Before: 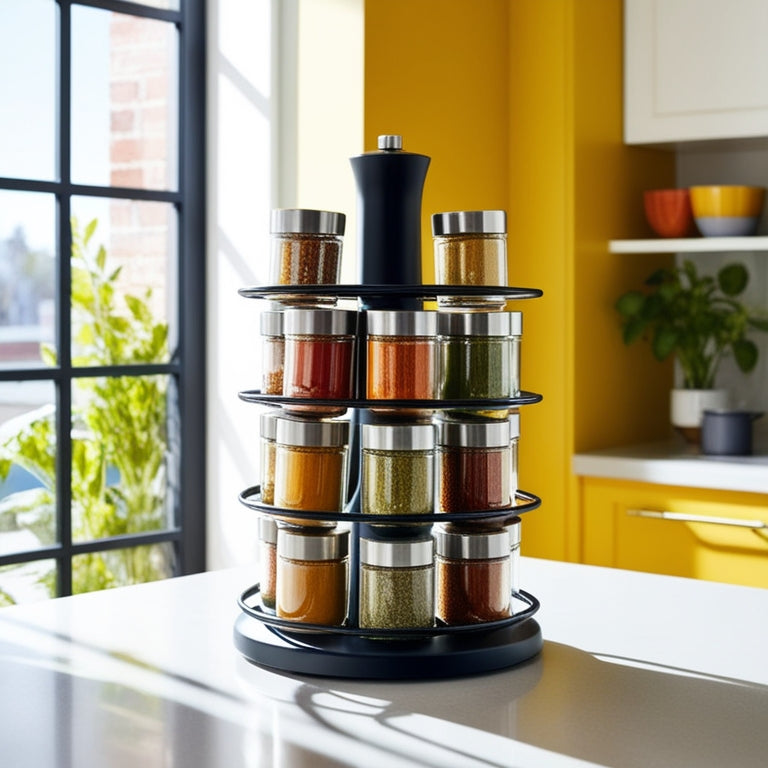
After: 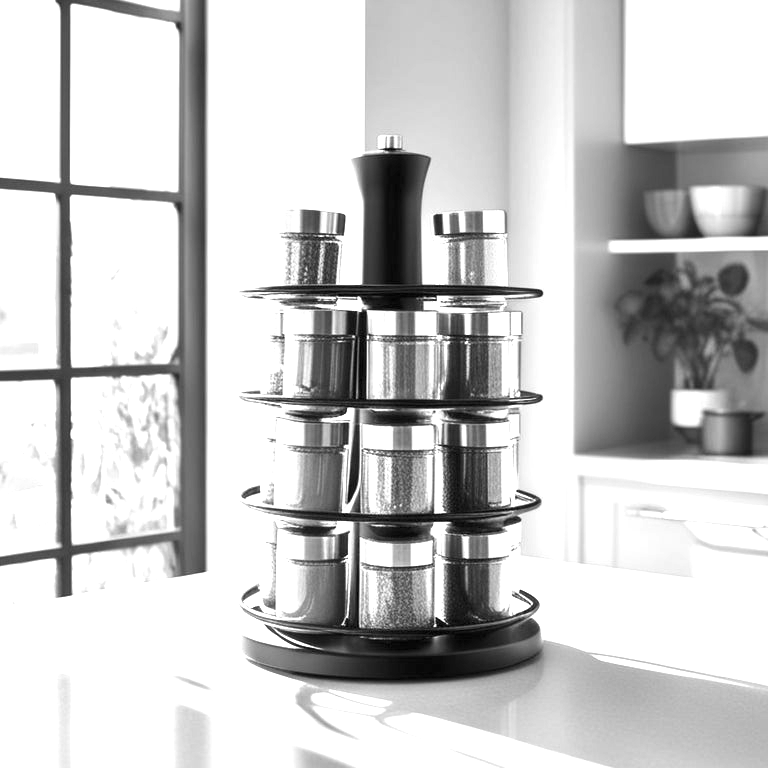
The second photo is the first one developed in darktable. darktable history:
exposure: black level correction 0, exposure 1.45 EV, compensate exposure bias true, compensate highlight preservation false
monochrome: a 32, b 64, size 2.3
